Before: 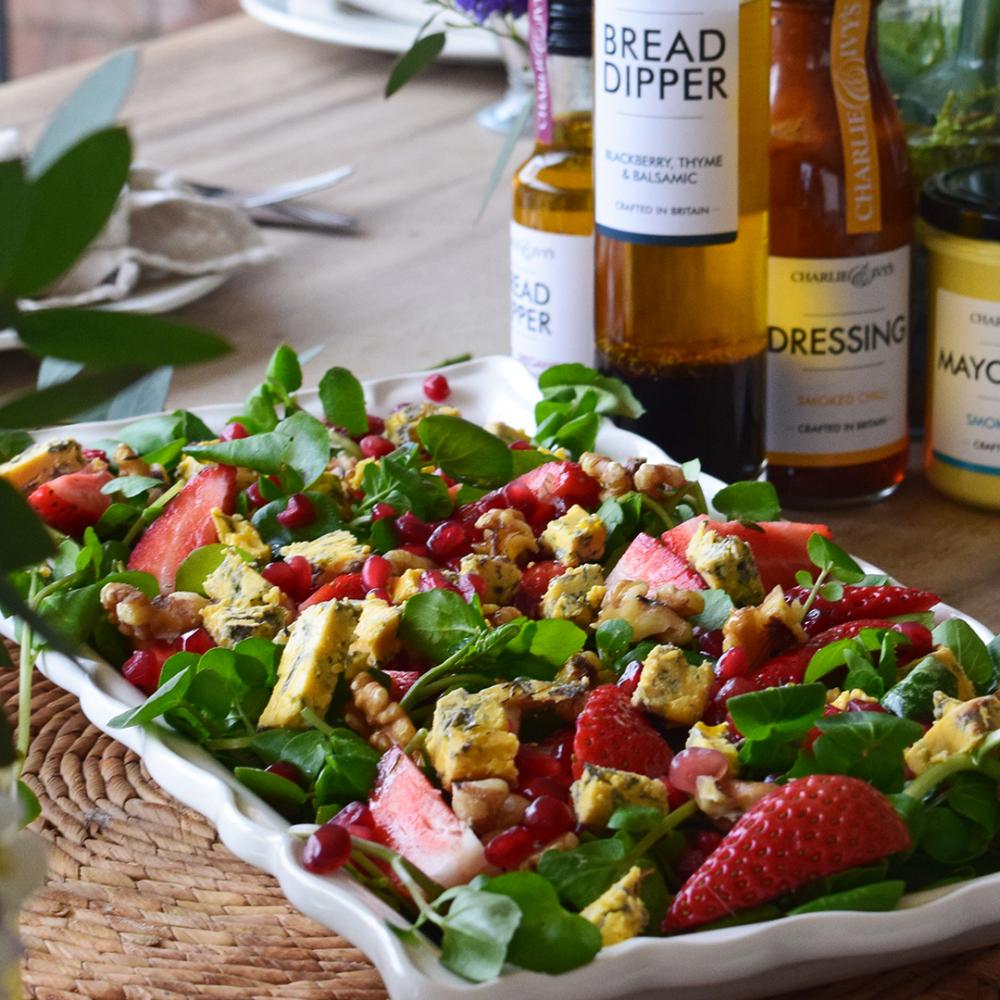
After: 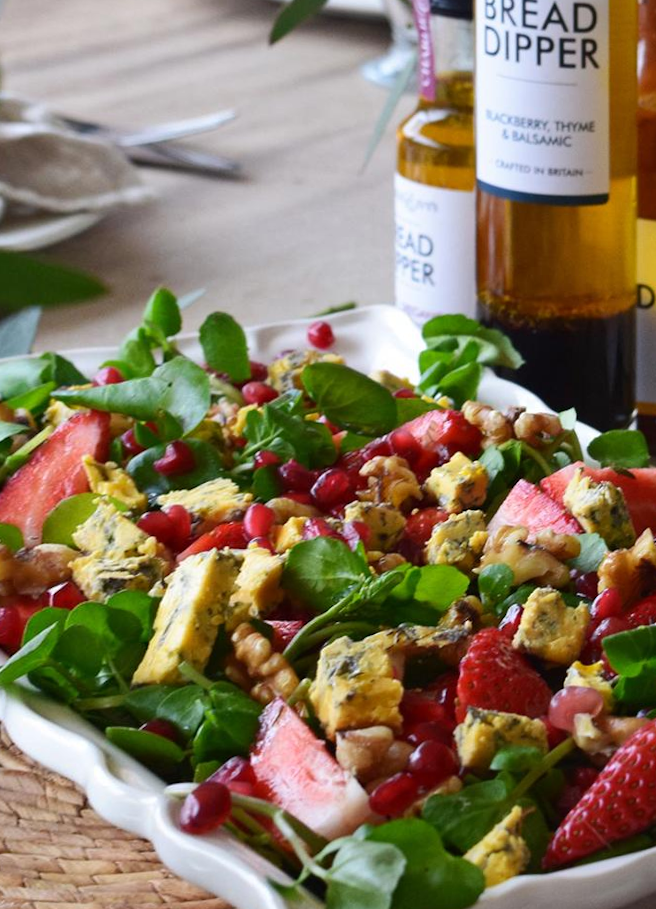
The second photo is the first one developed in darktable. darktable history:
crop: left 15.419%, right 17.914%
rotate and perspective: rotation -0.013°, lens shift (vertical) -0.027, lens shift (horizontal) 0.178, crop left 0.016, crop right 0.989, crop top 0.082, crop bottom 0.918
